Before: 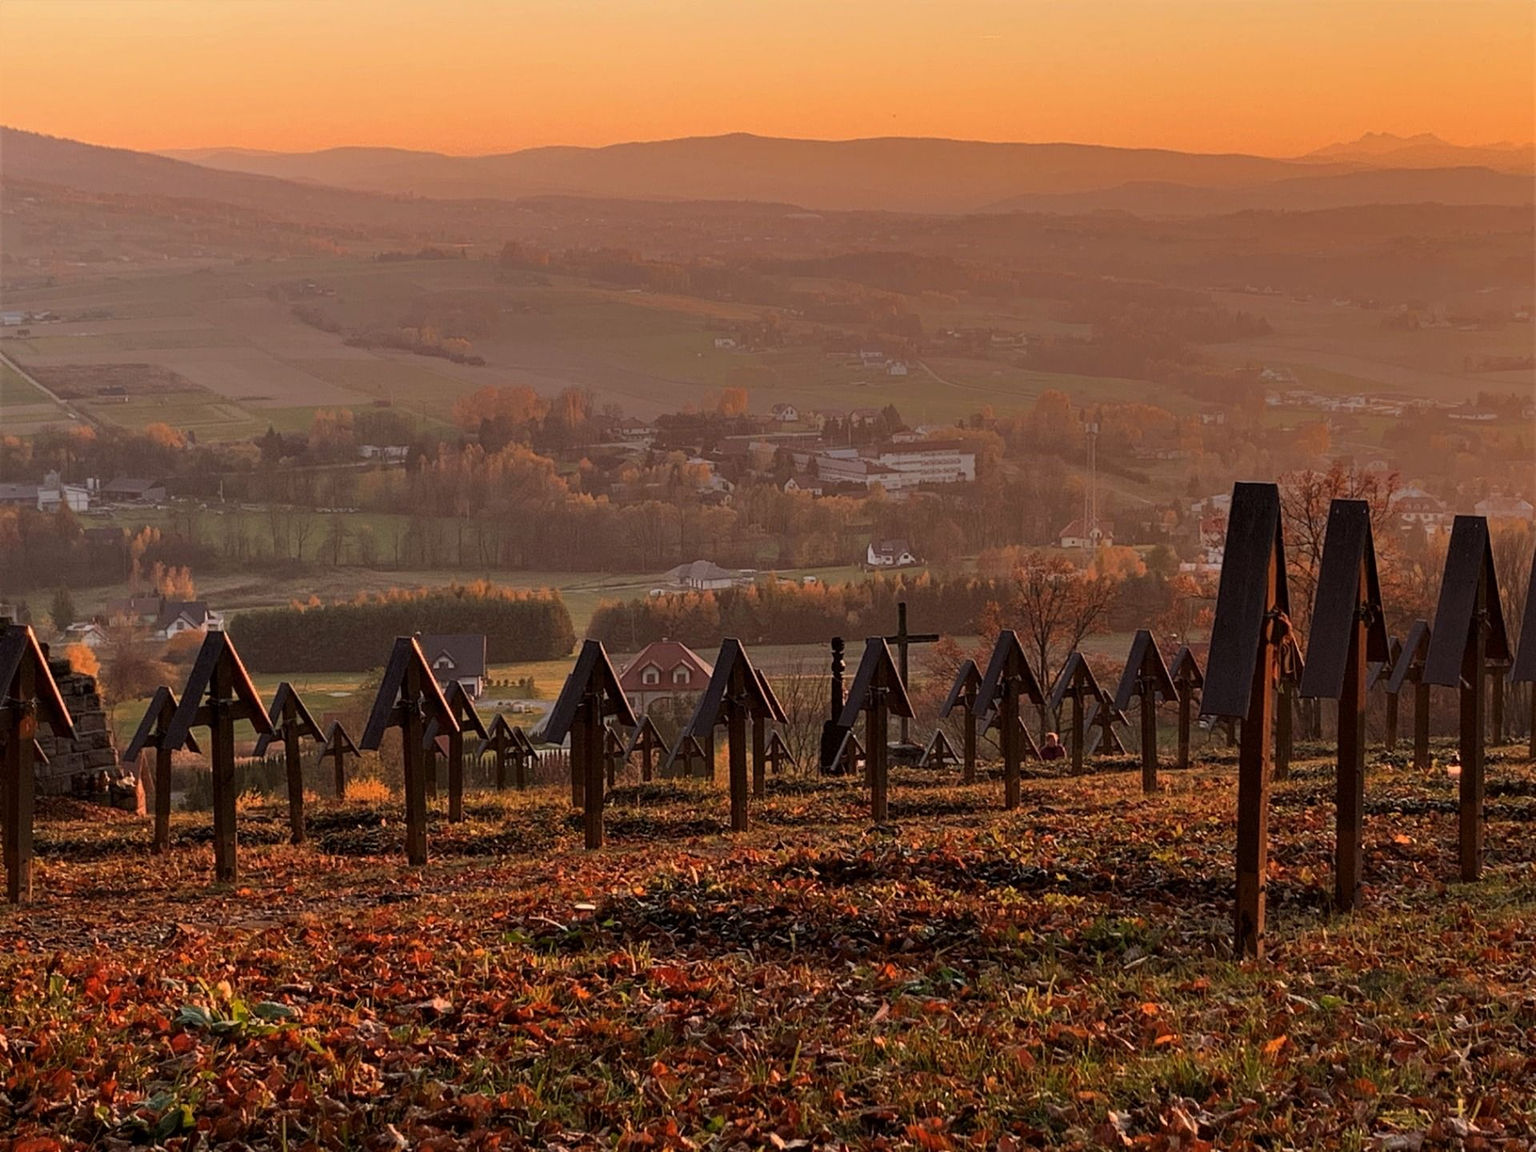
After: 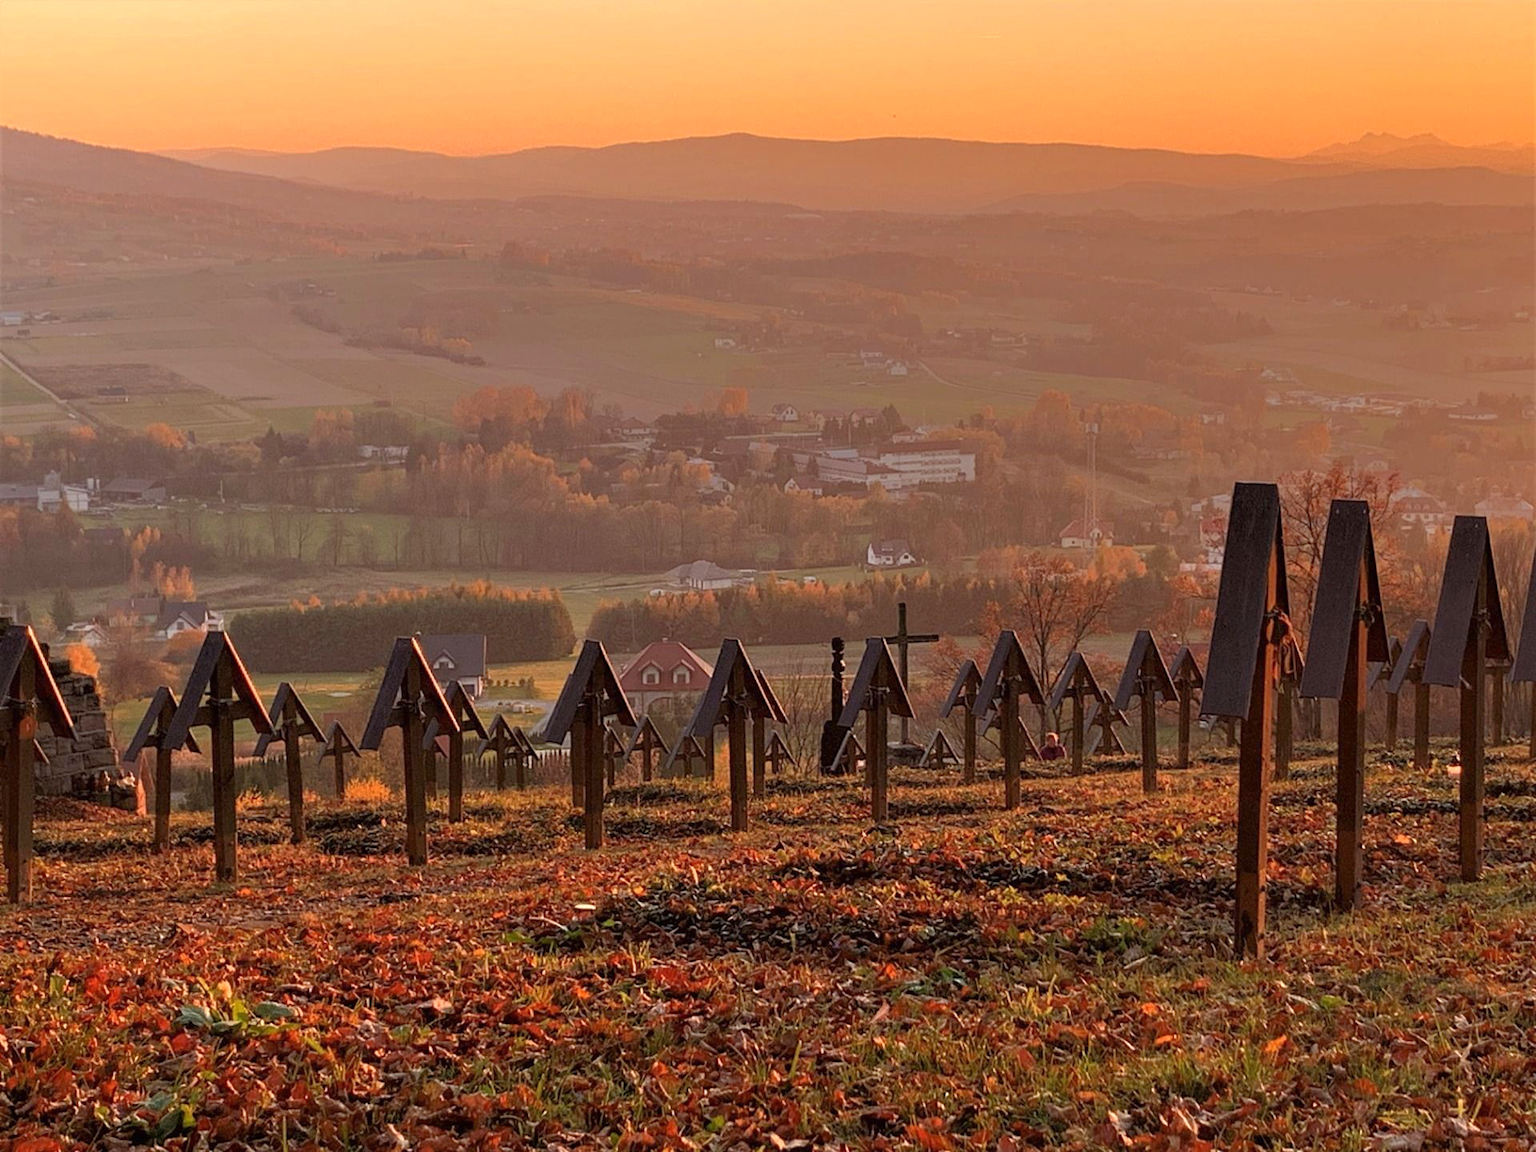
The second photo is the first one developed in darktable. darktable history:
exposure: black level correction 0, exposure 0.695 EV, compensate highlight preservation false
tone equalizer: -8 EV 0.257 EV, -7 EV 0.382 EV, -6 EV 0.38 EV, -5 EV 0.21 EV, -3 EV -0.259 EV, -2 EV -0.392 EV, -1 EV -0.408 EV, +0 EV -0.24 EV, edges refinement/feathering 500, mask exposure compensation -1.57 EV, preserve details no
